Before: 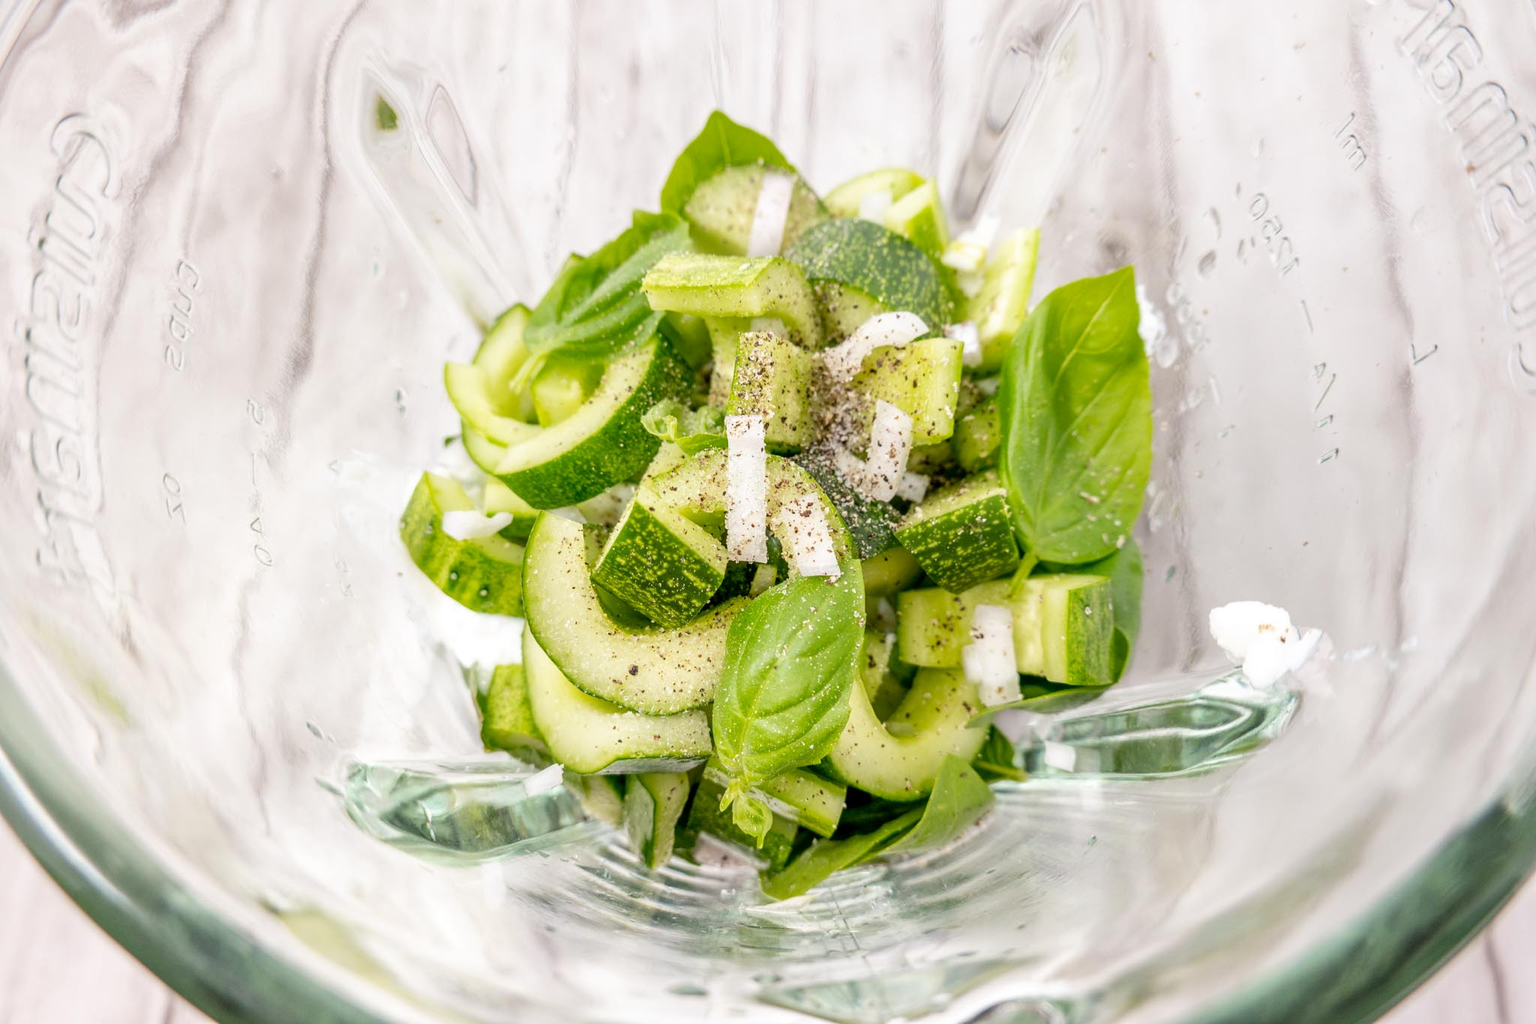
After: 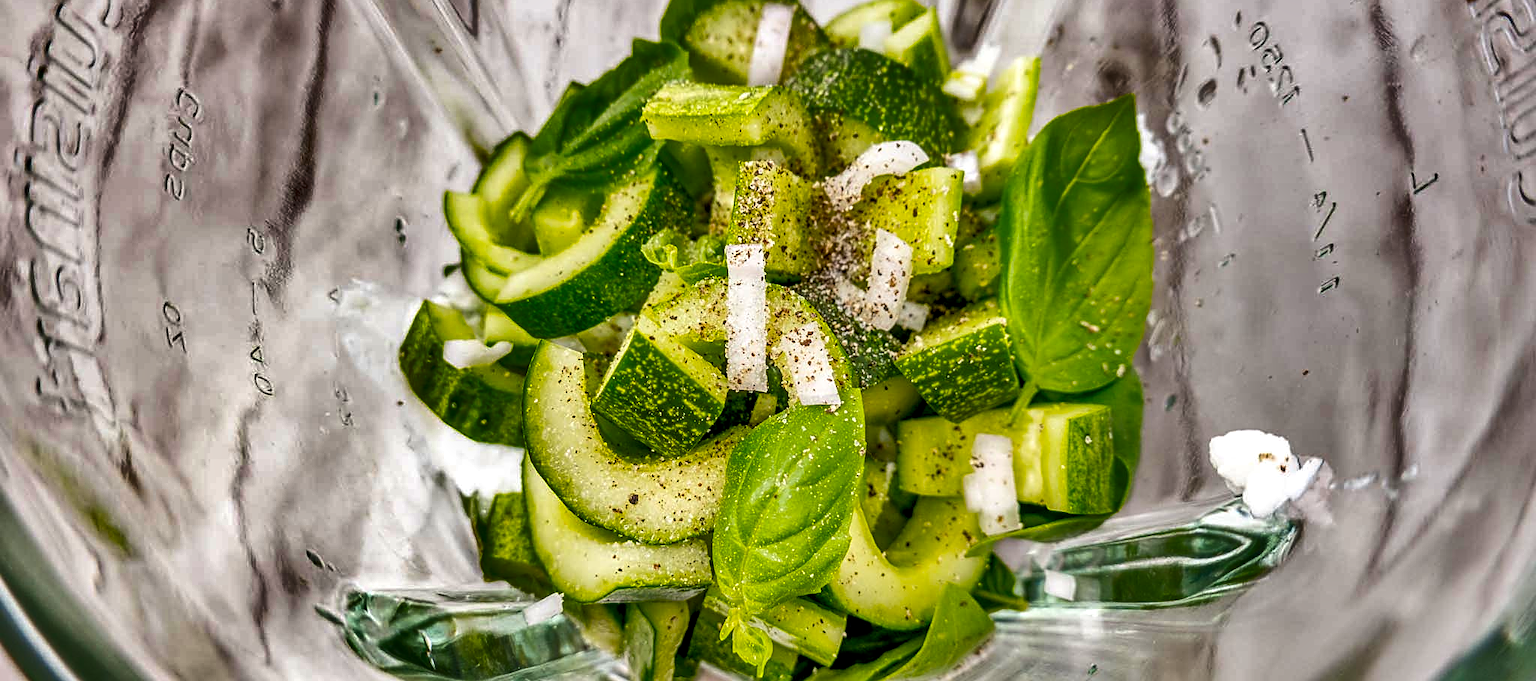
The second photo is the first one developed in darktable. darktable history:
color balance rgb: perceptual saturation grading › global saturation 30%, global vibrance 20%
crop: top 16.727%, bottom 16.727%
color balance: contrast -0.5%
sharpen: on, module defaults
local contrast: detail 130%
shadows and highlights: shadows 20.91, highlights -82.73, soften with gaussian
